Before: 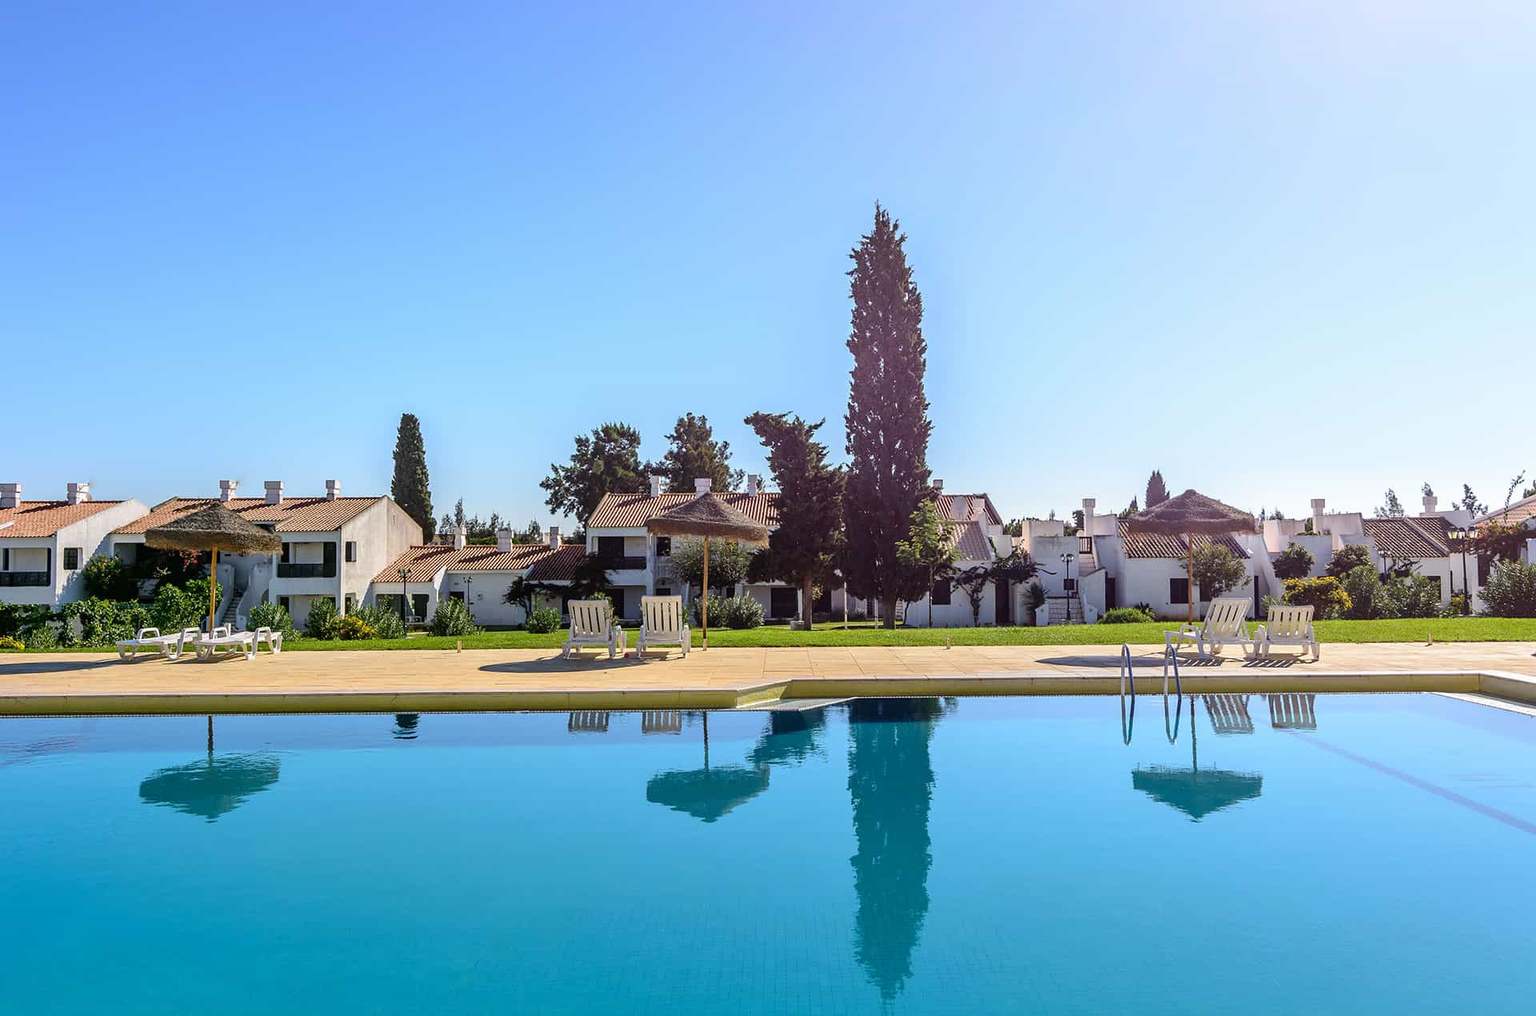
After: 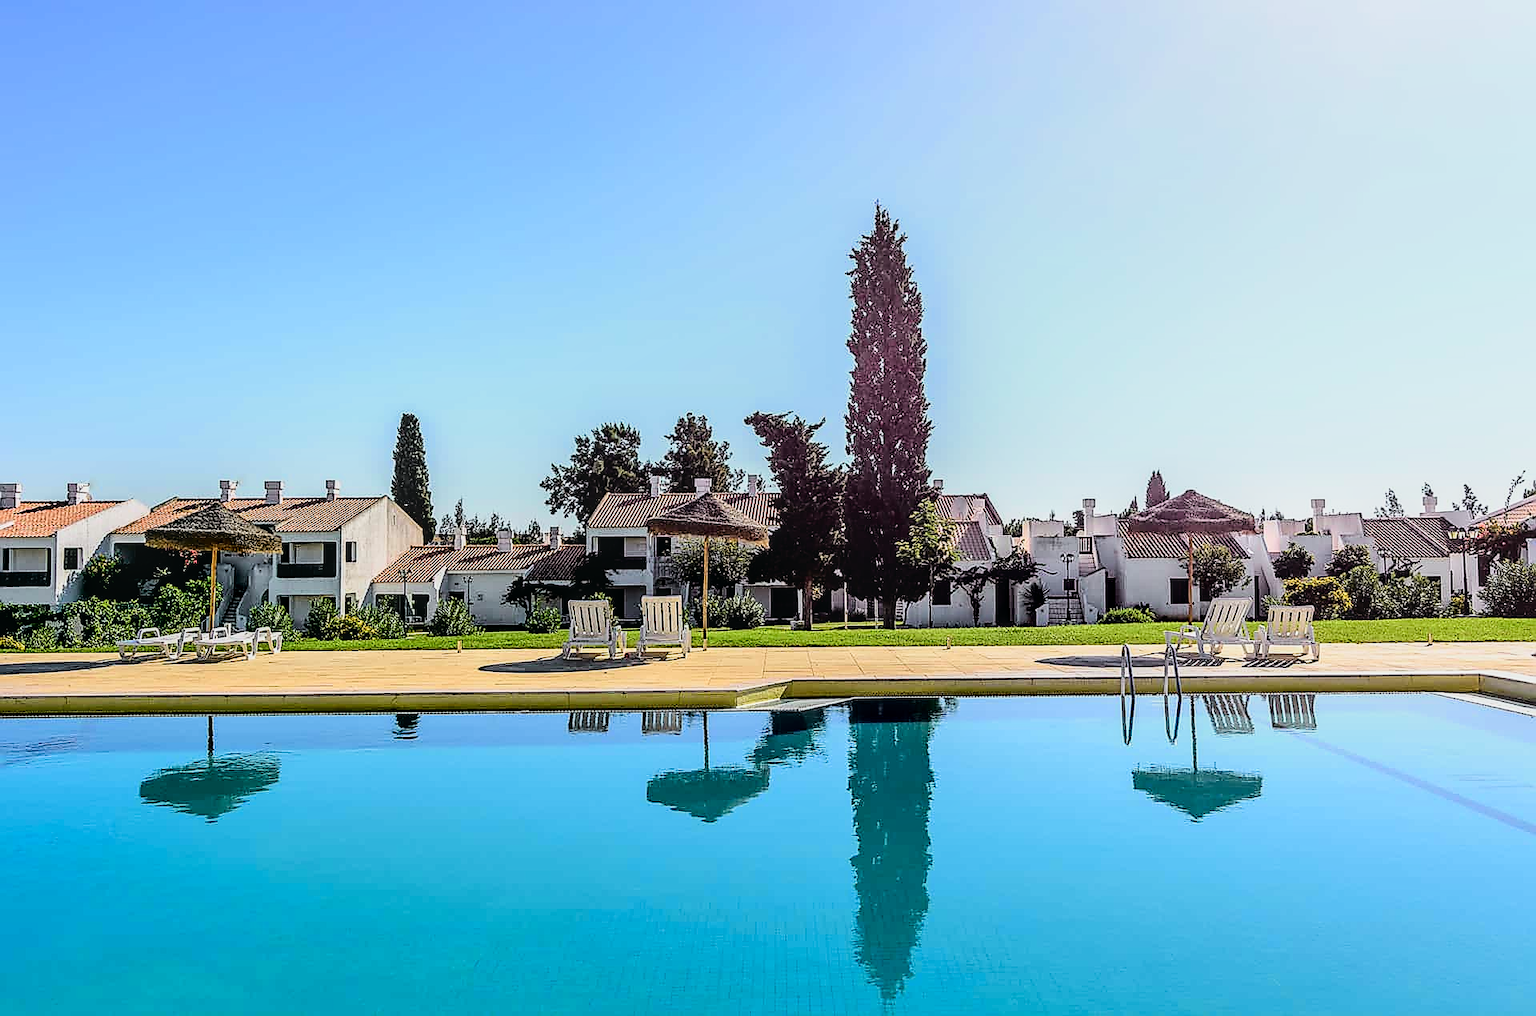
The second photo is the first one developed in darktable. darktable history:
contrast brightness saturation: contrast 0.05
local contrast: on, module defaults
filmic rgb: black relative exposure -7.75 EV, white relative exposure 4.4 EV, threshold 3 EV, hardness 3.76, latitude 50%, contrast 1.1, color science v5 (2021), contrast in shadows safe, contrast in highlights safe, enable highlight reconstruction true
sharpen: radius 1.4, amount 1.25, threshold 0.7
tone curve: curves: ch0 [(0, 0) (0.035, 0.011) (0.133, 0.076) (0.285, 0.265) (0.491, 0.541) (0.617, 0.693) (0.704, 0.77) (0.794, 0.865) (0.895, 0.938) (1, 0.976)]; ch1 [(0, 0) (0.318, 0.278) (0.444, 0.427) (0.502, 0.497) (0.543, 0.547) (0.601, 0.641) (0.746, 0.764) (1, 1)]; ch2 [(0, 0) (0.316, 0.292) (0.381, 0.37) (0.423, 0.448) (0.476, 0.482) (0.502, 0.5) (0.543, 0.547) (0.587, 0.613) (0.642, 0.672) (0.704, 0.727) (0.865, 0.827) (1, 0.951)], color space Lab, independent channels, preserve colors none
